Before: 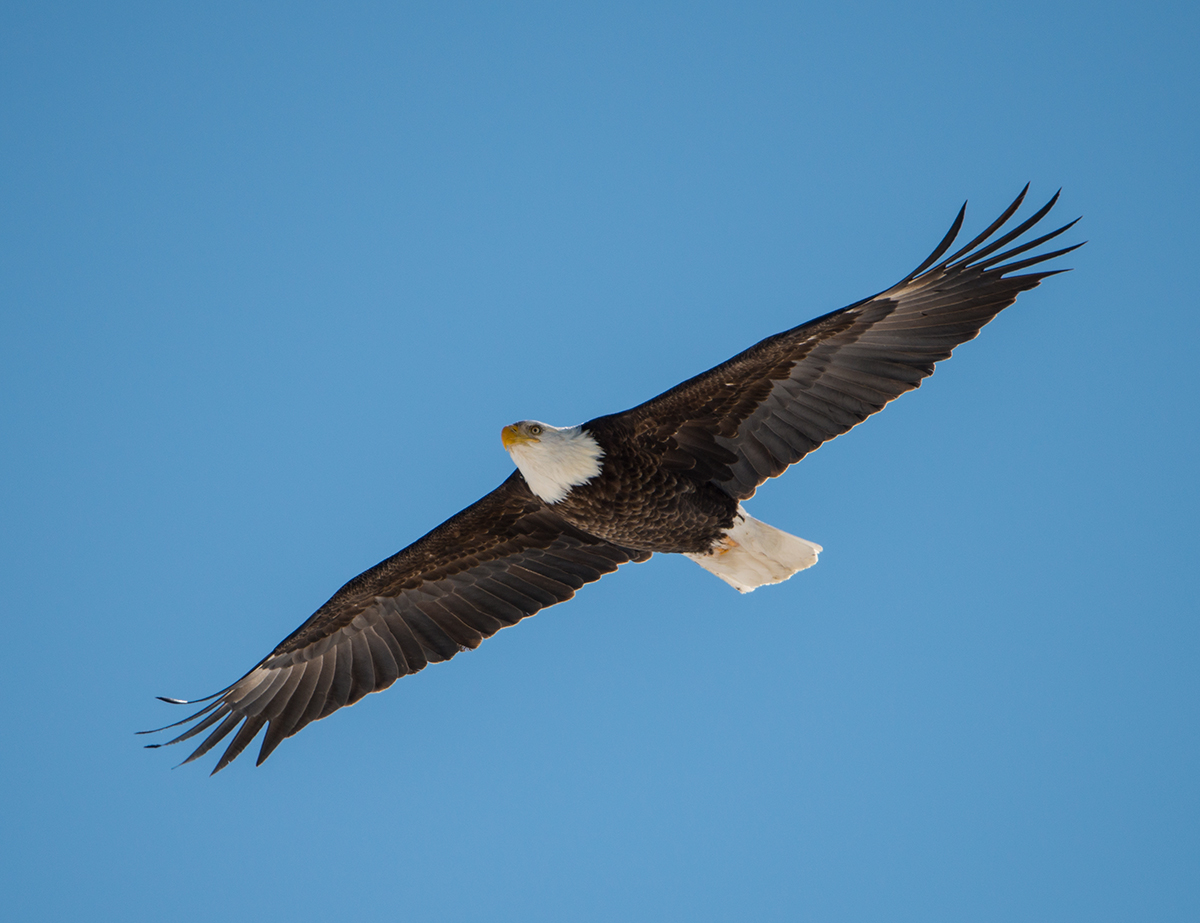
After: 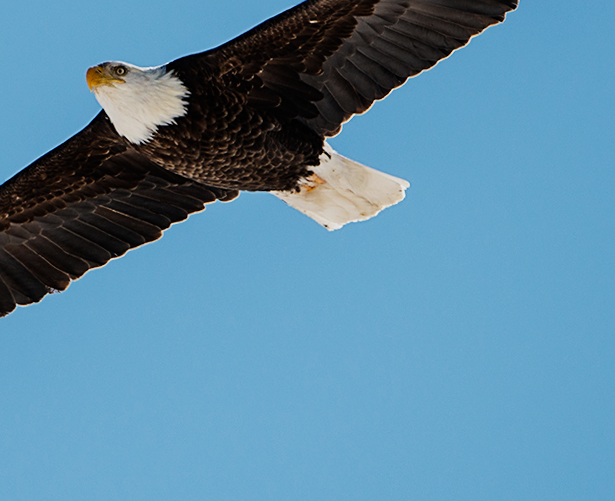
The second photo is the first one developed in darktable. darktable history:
sharpen: on, module defaults
crop: left 34.479%, top 38.822%, right 13.718%, bottom 5.172%
rotate and perspective: rotation -1°, crop left 0.011, crop right 0.989, crop top 0.025, crop bottom 0.975
sigmoid: contrast 1.7, skew 0.1, preserve hue 0%, red attenuation 0.1, red rotation 0.035, green attenuation 0.1, green rotation -0.017, blue attenuation 0.15, blue rotation -0.052, base primaries Rec2020
